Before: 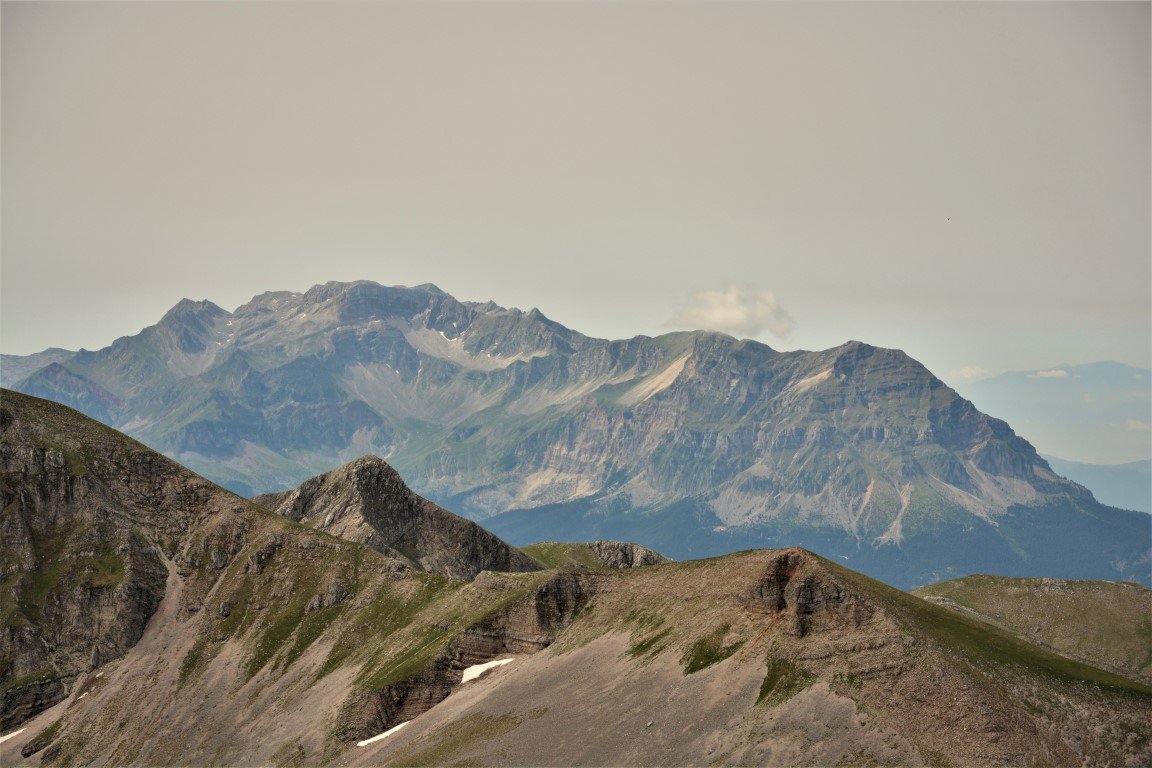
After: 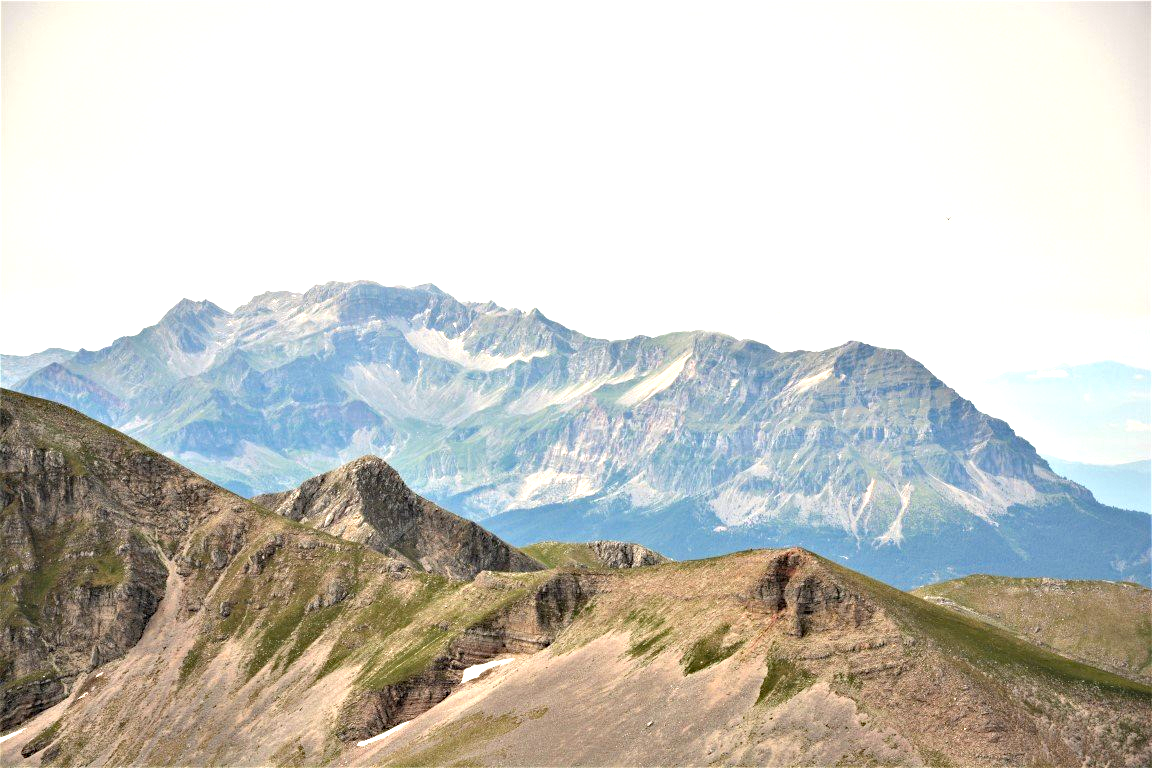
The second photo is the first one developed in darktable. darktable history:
haze removal: compatibility mode true, adaptive false
exposure: black level correction 0, exposure 1.379 EV, compensate exposure bias true, compensate highlight preservation false
